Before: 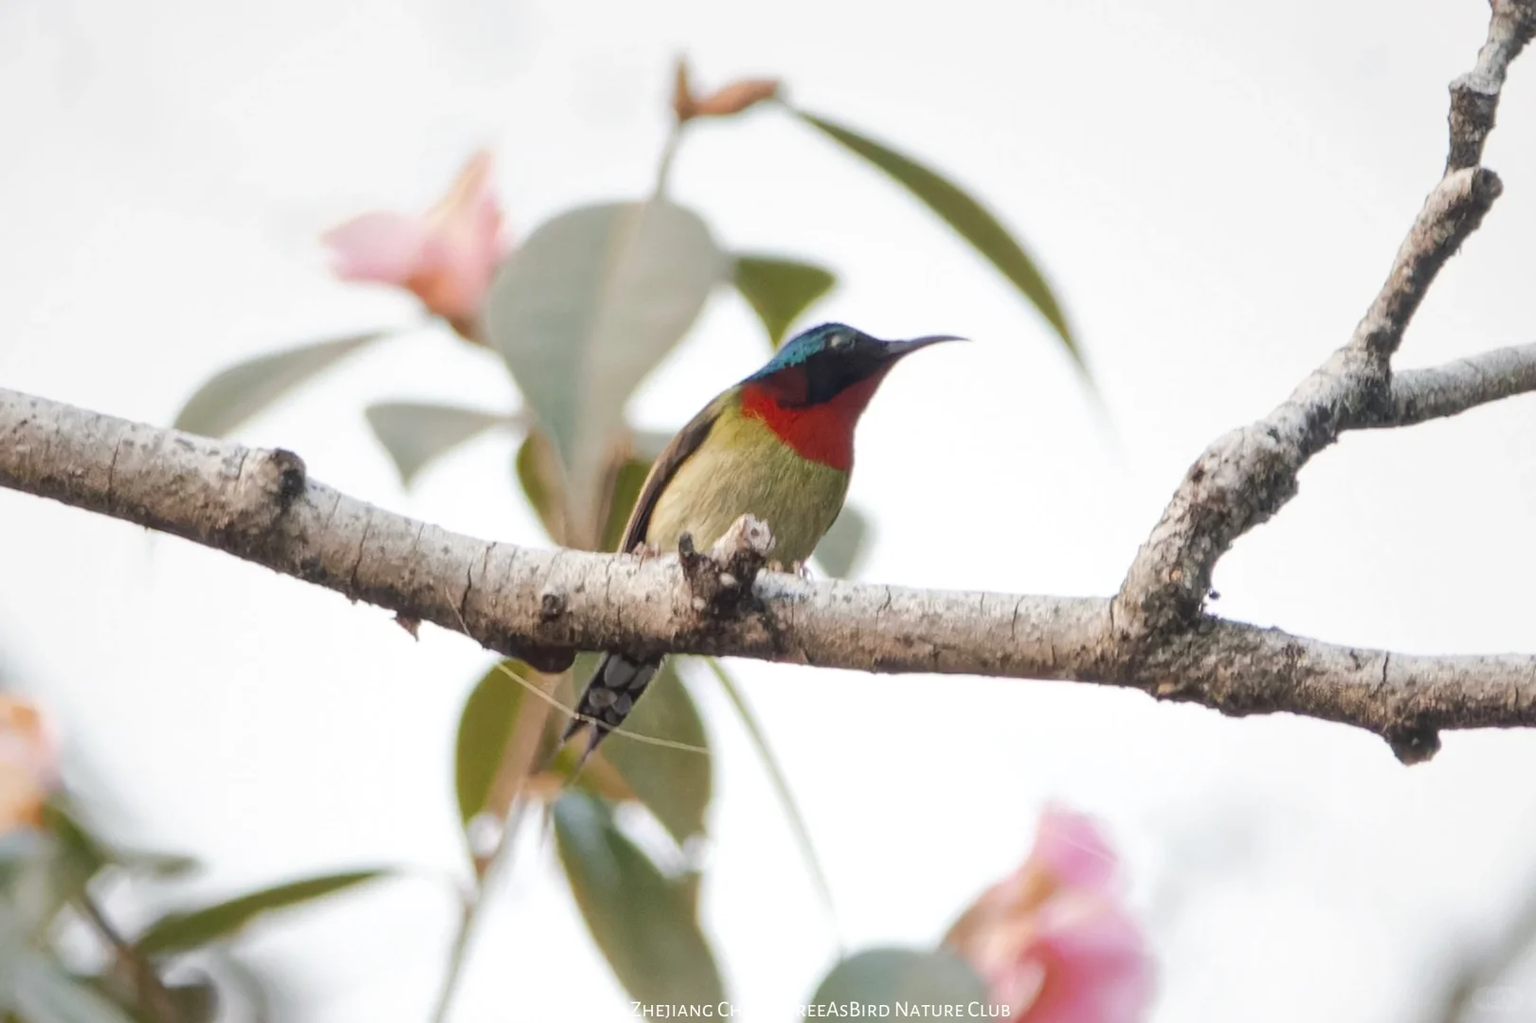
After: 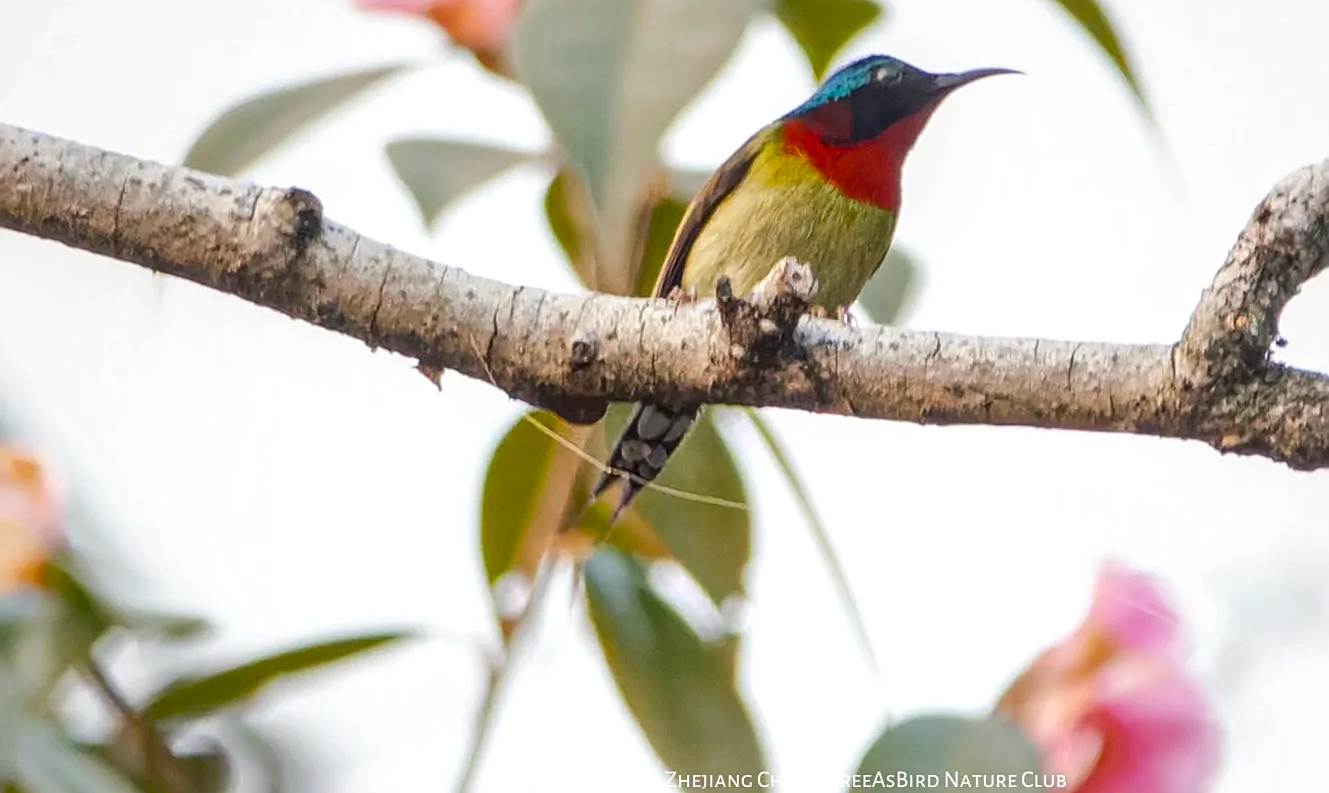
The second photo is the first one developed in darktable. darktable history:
crop: top 26.531%, right 17.959%
sharpen: on, module defaults
color balance rgb: linear chroma grading › global chroma 15%, perceptual saturation grading › global saturation 30%
local contrast: on, module defaults
